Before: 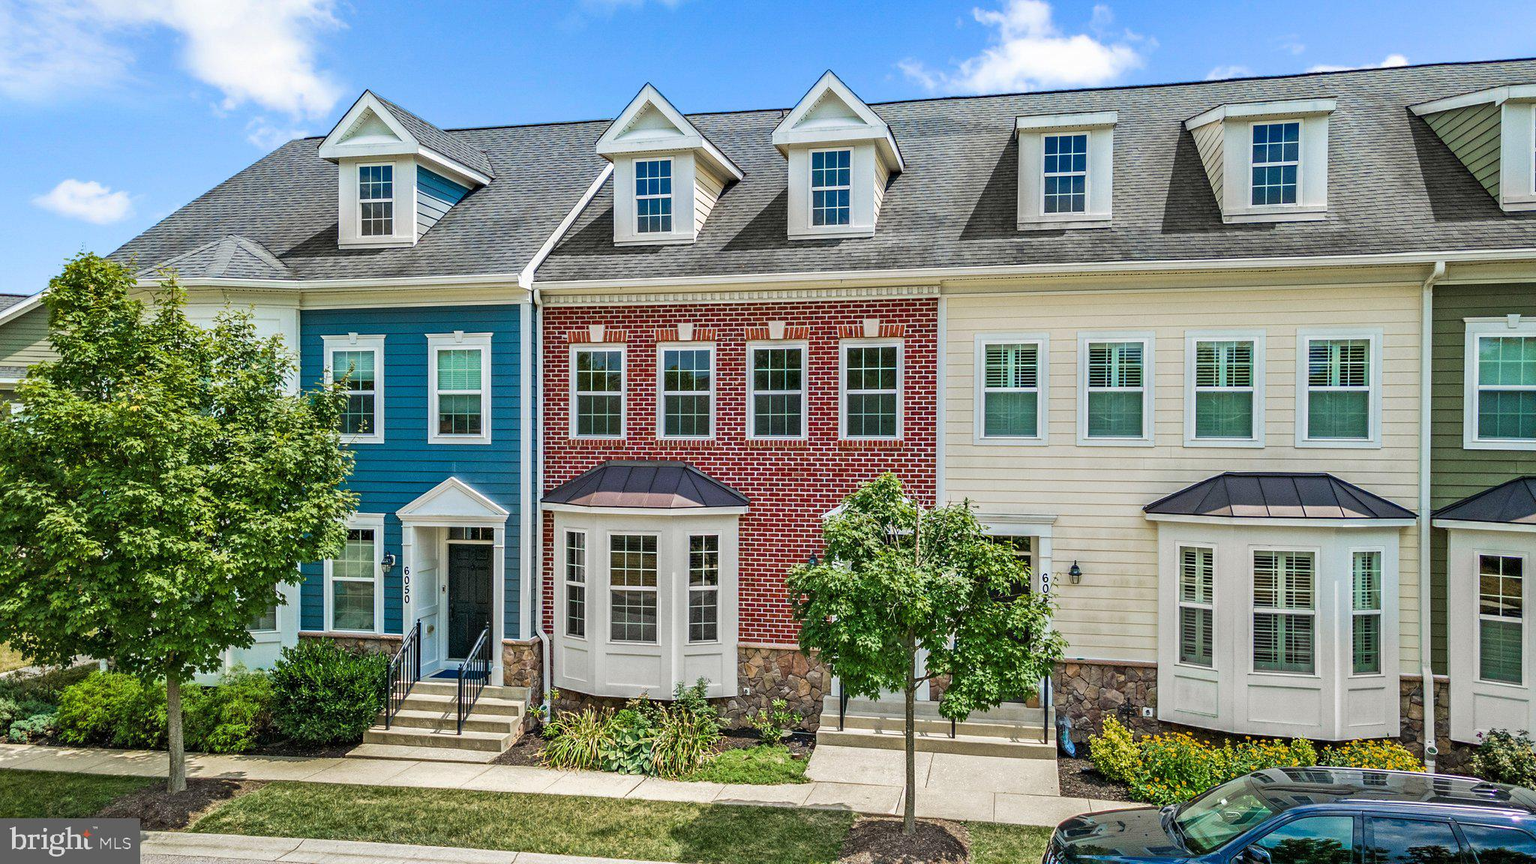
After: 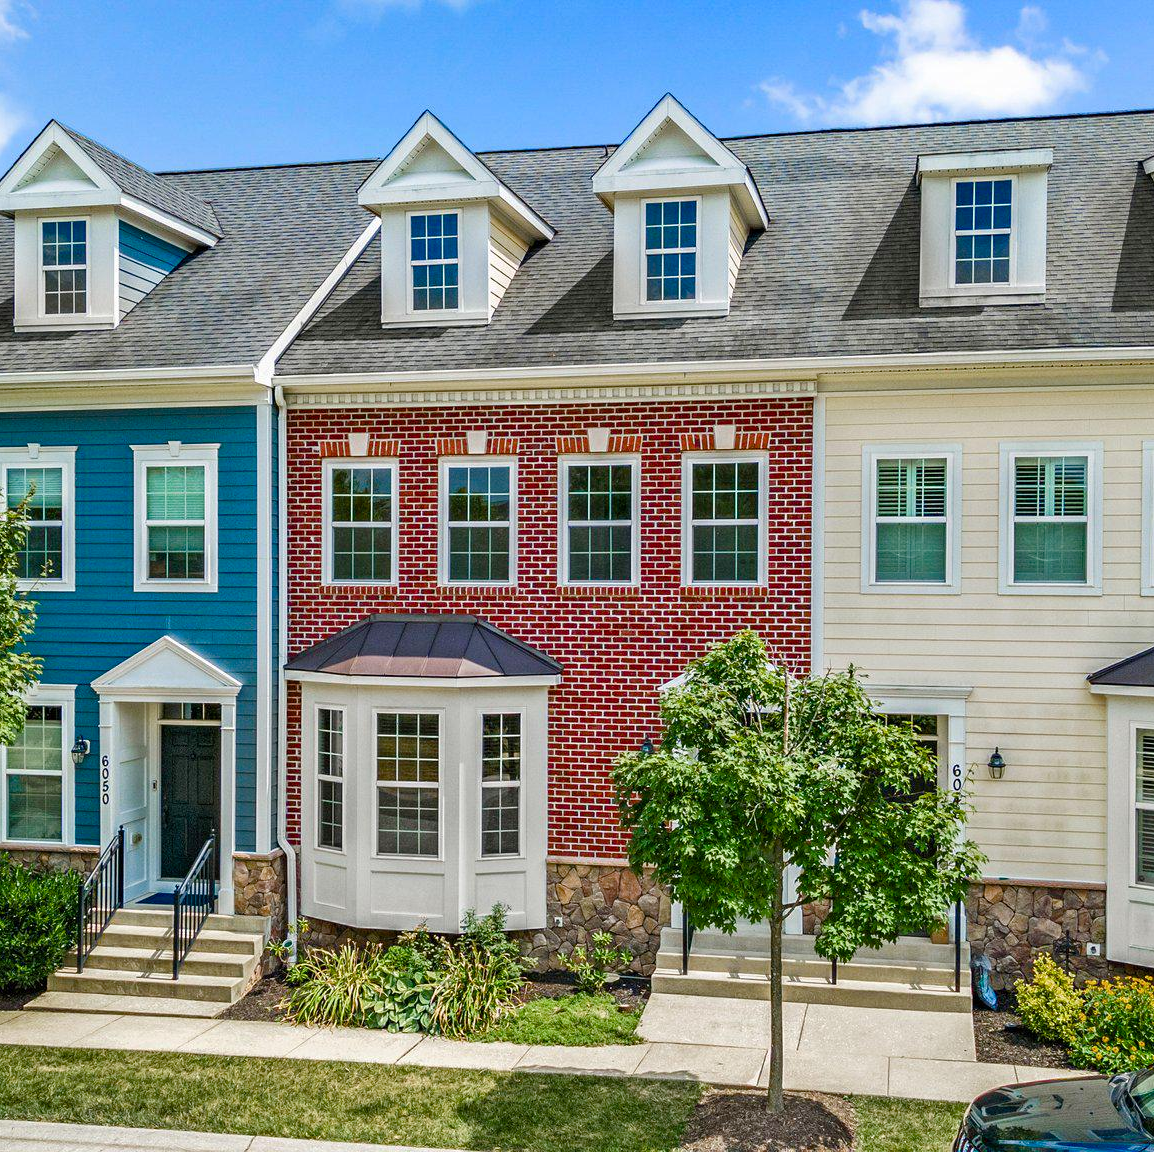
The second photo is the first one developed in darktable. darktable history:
color balance rgb: shadows lift › chroma 0.693%, shadows lift › hue 113.59°, perceptual saturation grading › global saturation 20%, perceptual saturation grading › highlights -25.844%, perceptual saturation grading › shadows 24.491%
crop: left 21.352%, right 22.298%
